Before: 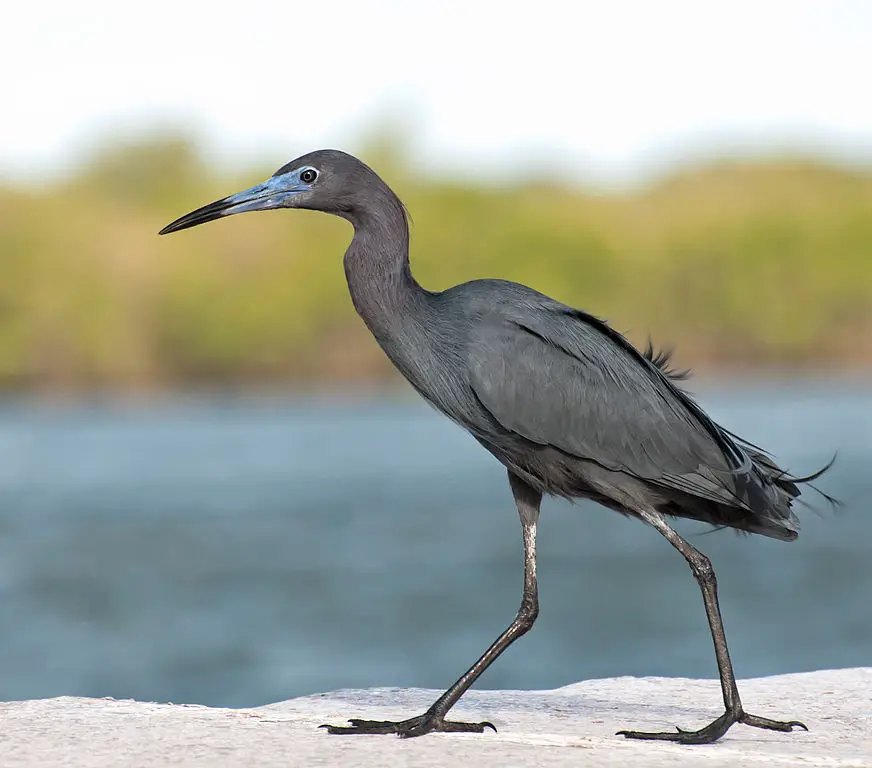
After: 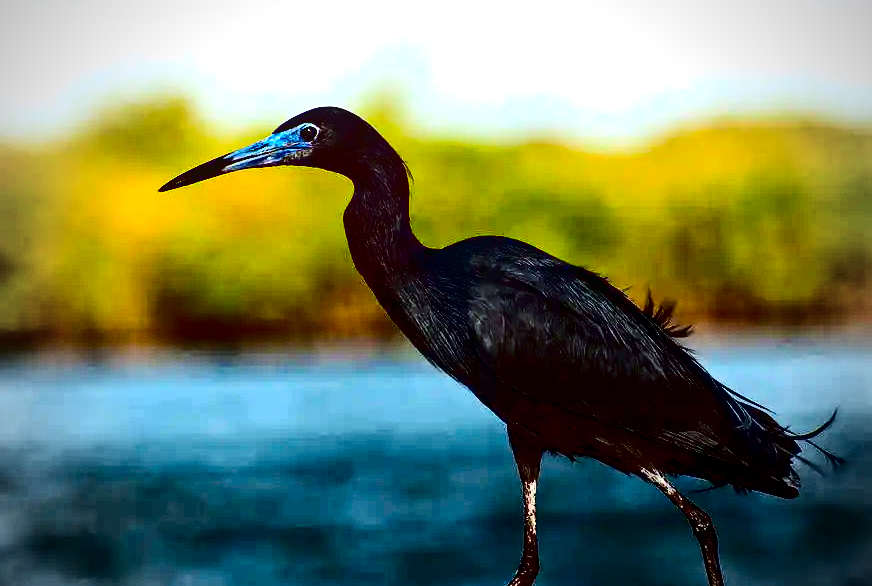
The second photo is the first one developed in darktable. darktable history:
color balance rgb: shadows lift › chroma 4.39%, shadows lift › hue 26.99°, perceptual saturation grading › global saturation 24.885%, global vibrance 25.014%
contrast brightness saturation: contrast 0.787, brightness -0.993, saturation 0.992
local contrast: highlights 93%, shadows 87%, detail 160%, midtone range 0.2
crop: top 5.603%, bottom 18.012%
vignetting: fall-off start 71.59%, unbound false
